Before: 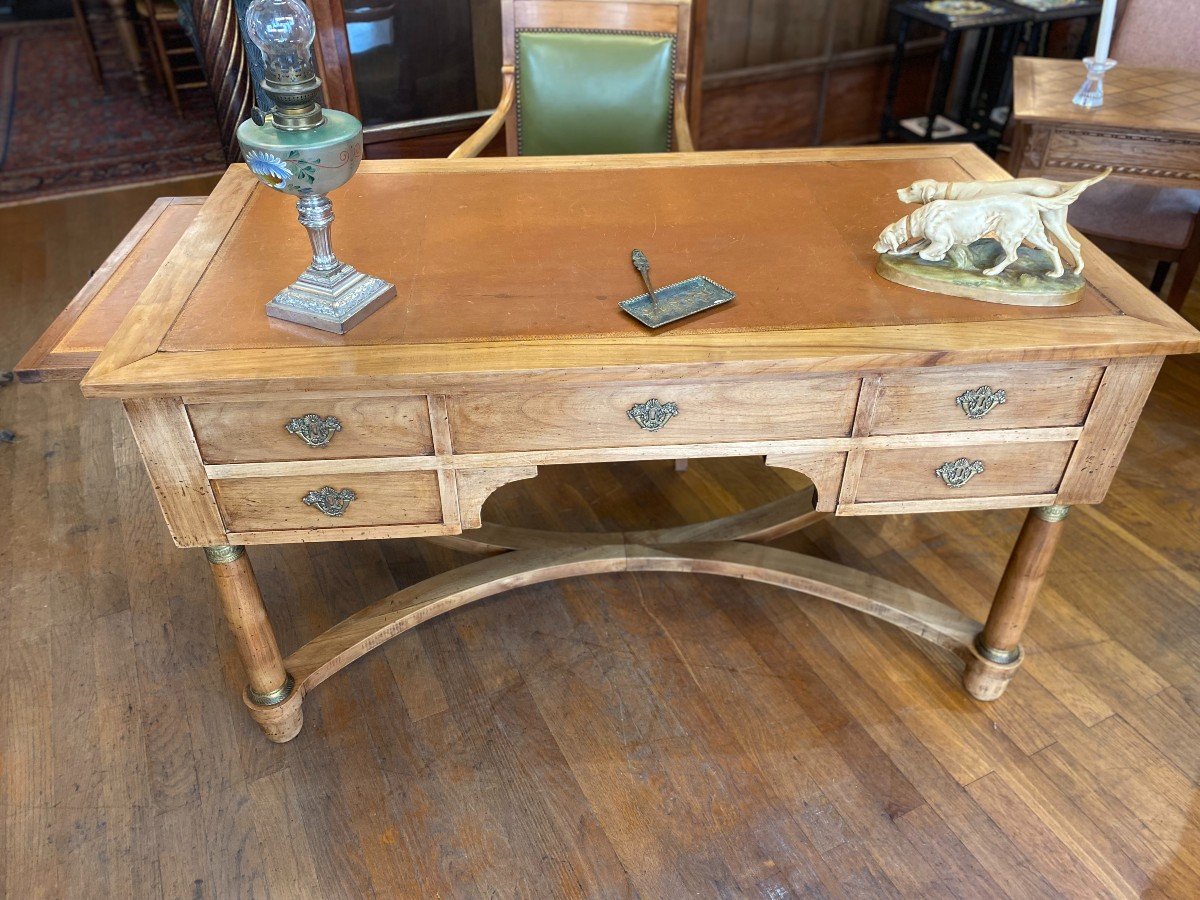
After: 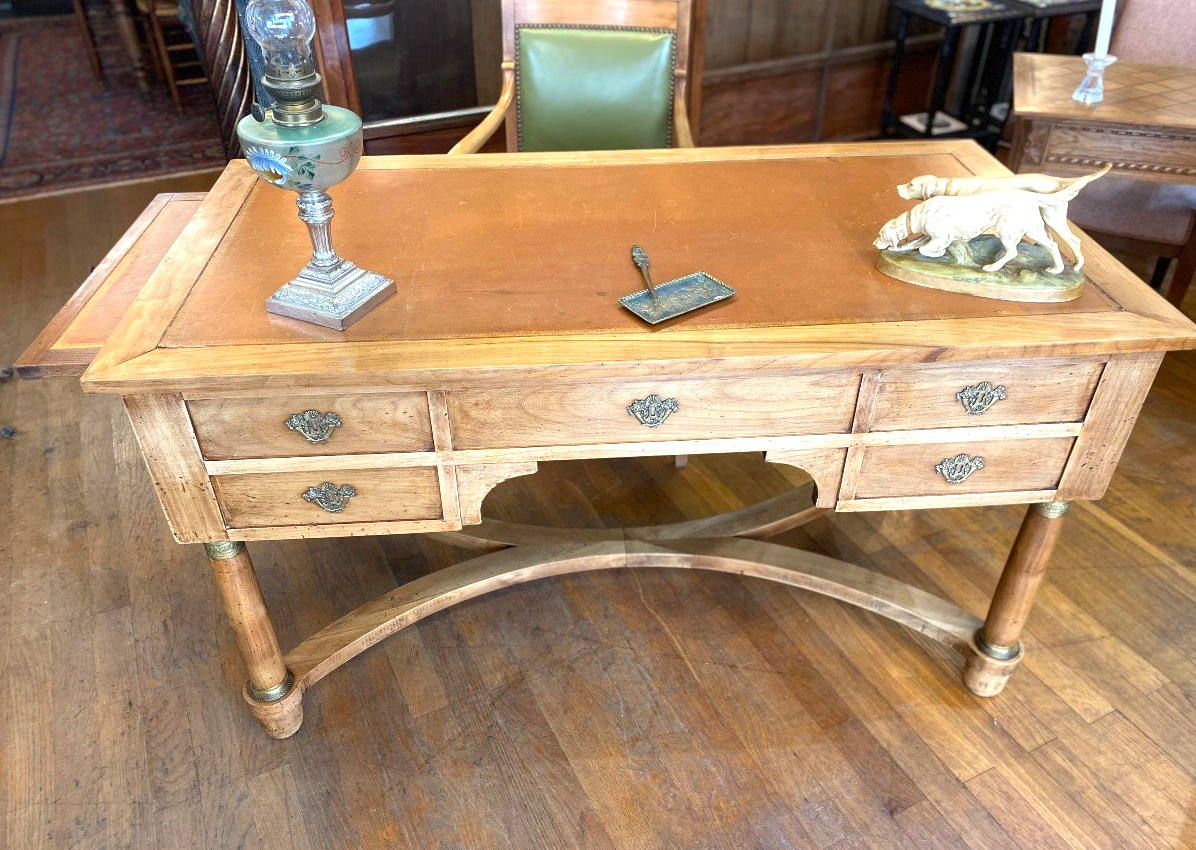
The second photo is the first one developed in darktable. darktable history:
crop: top 0.448%, right 0.264%, bottom 5.045%
exposure: black level correction 0.001, exposure 0.5 EV, compensate exposure bias true, compensate highlight preservation false
